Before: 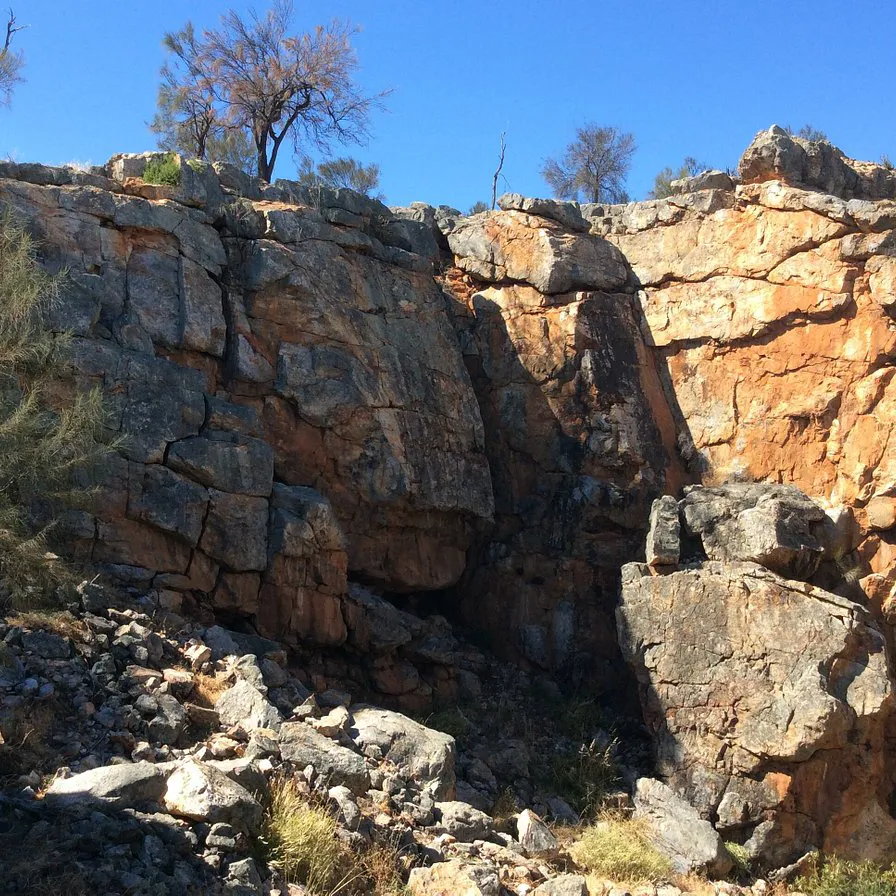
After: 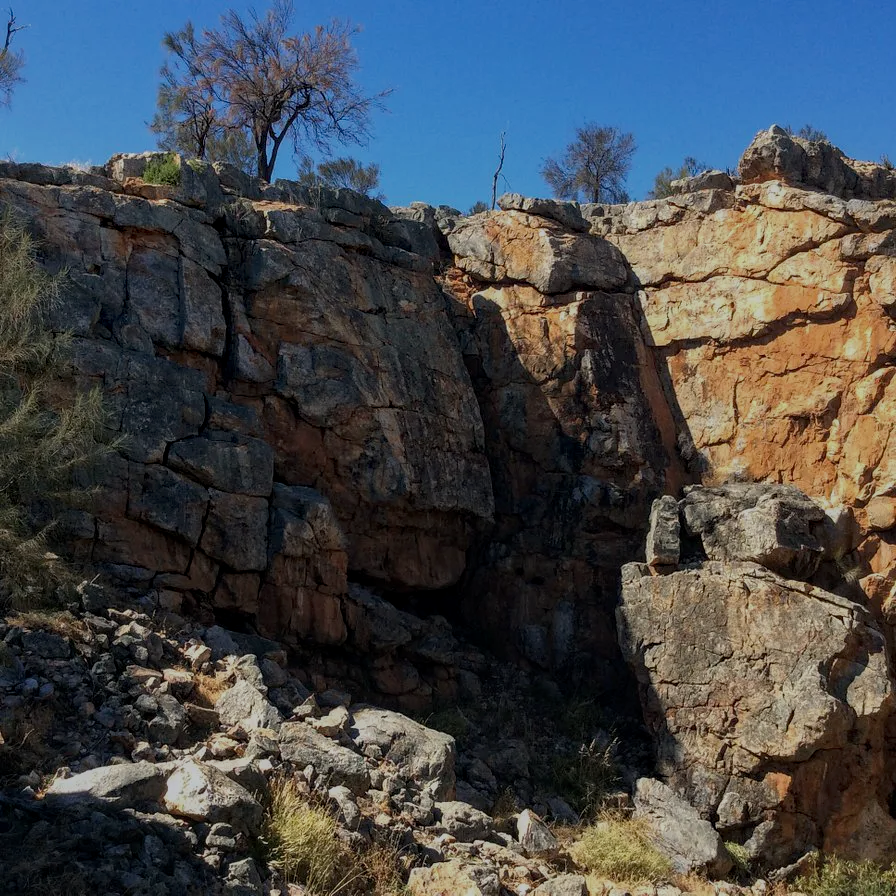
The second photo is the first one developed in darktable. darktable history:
exposure: exposure -0.954 EV, compensate highlight preservation false
local contrast: on, module defaults
haze removal: compatibility mode true, adaptive false
